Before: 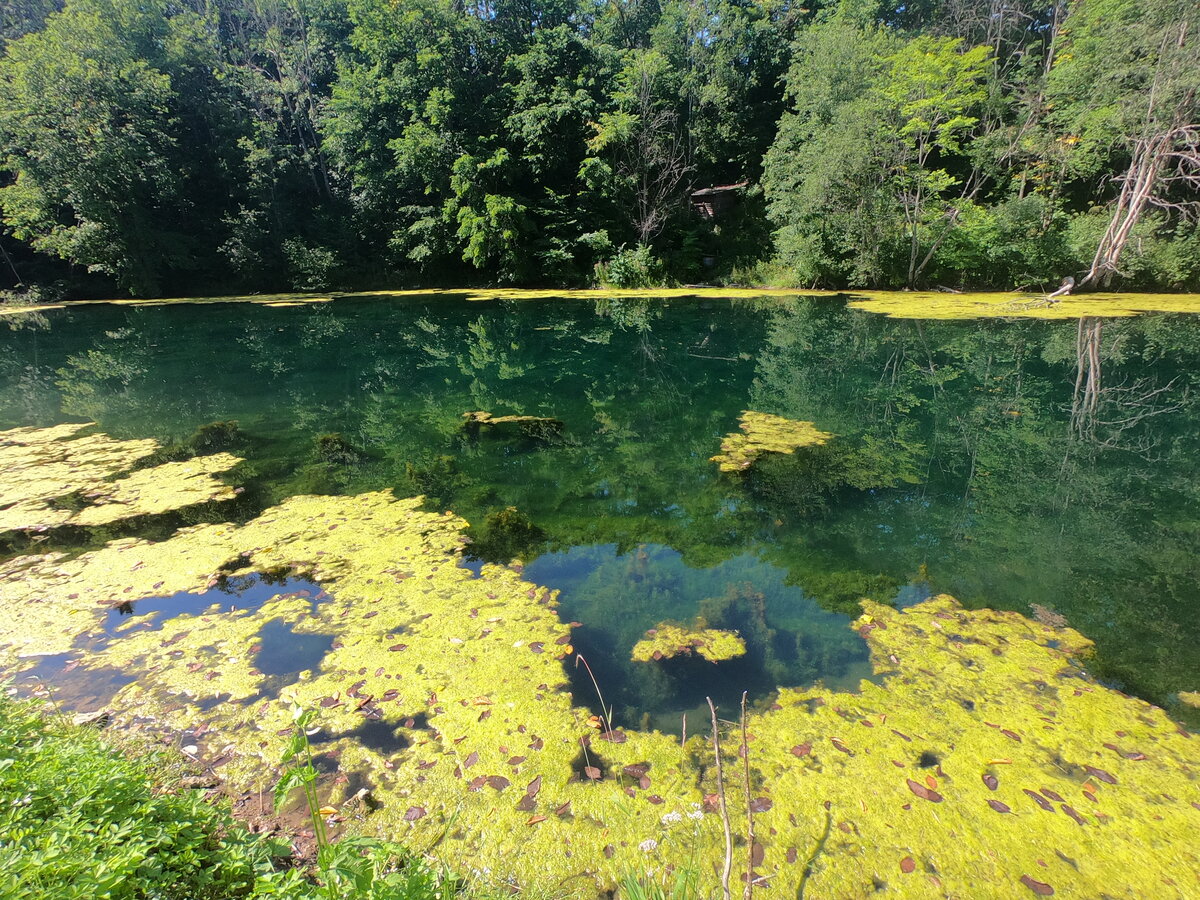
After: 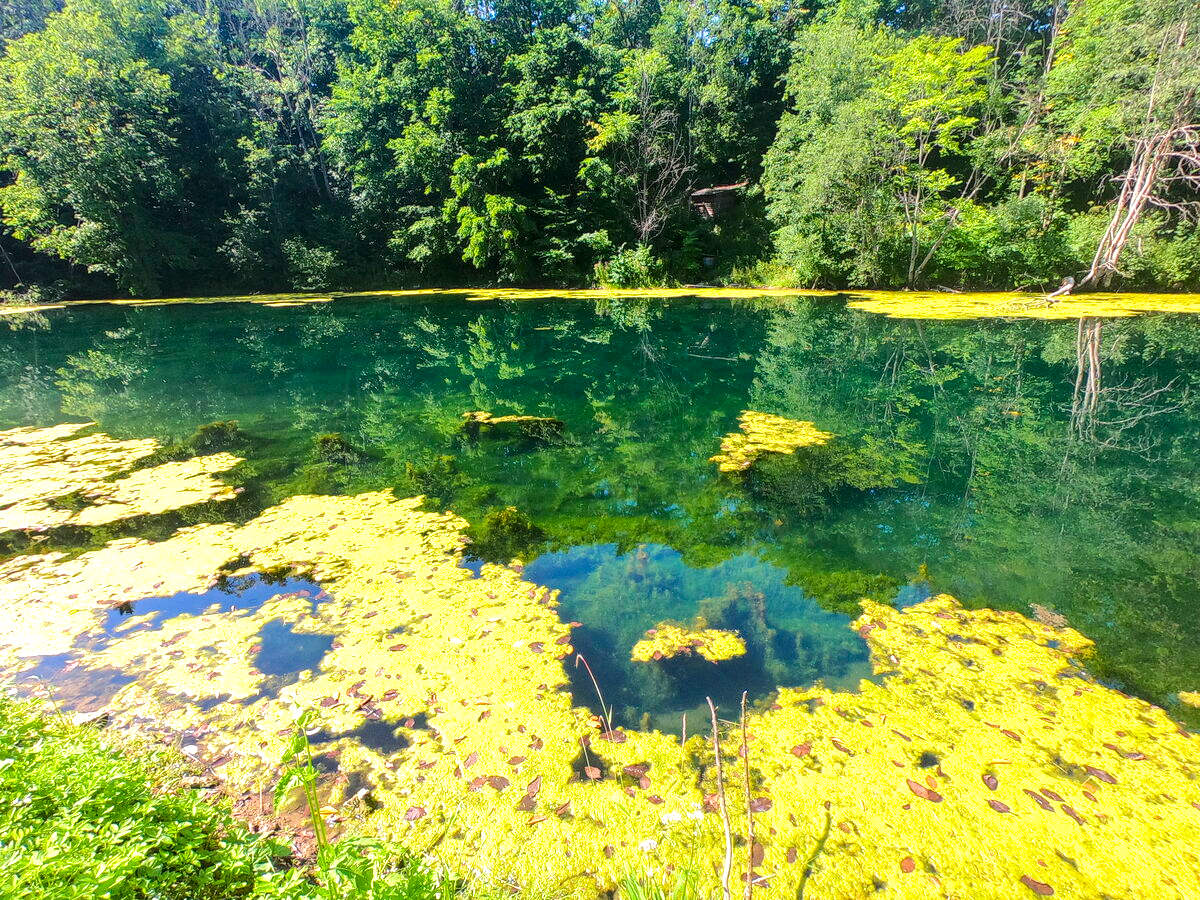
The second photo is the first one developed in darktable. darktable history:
velvia: strength 31.35%, mid-tones bias 0.202
exposure: black level correction 0, exposure 0.678 EV, compensate exposure bias true, compensate highlight preservation false
local contrast: on, module defaults
